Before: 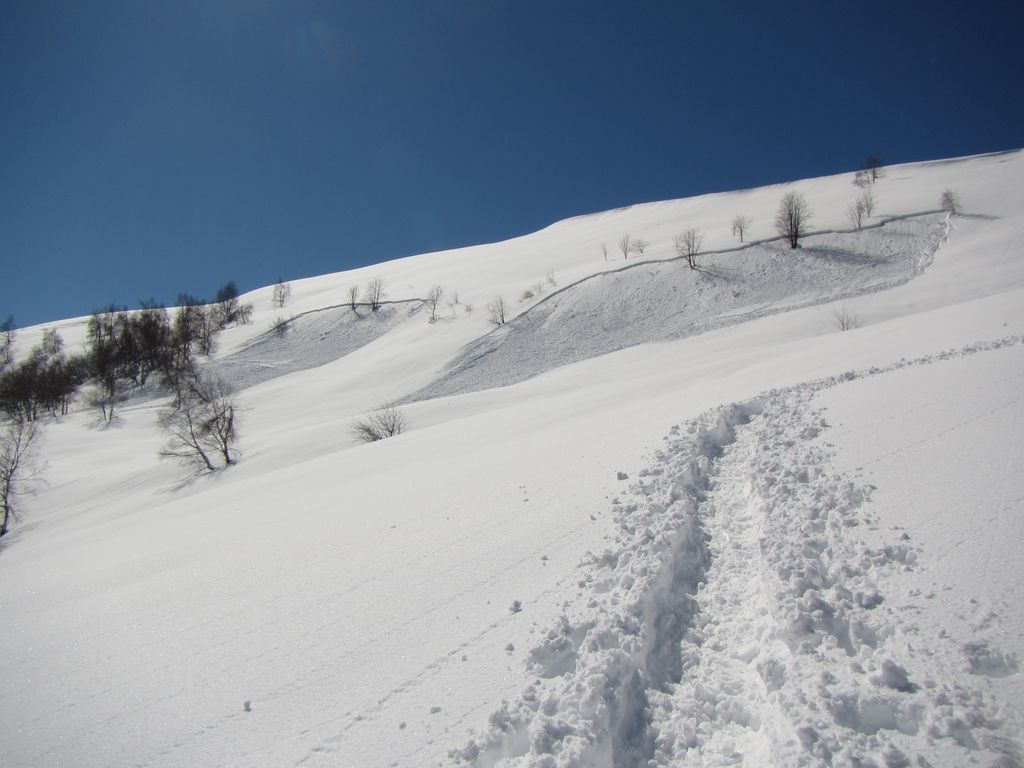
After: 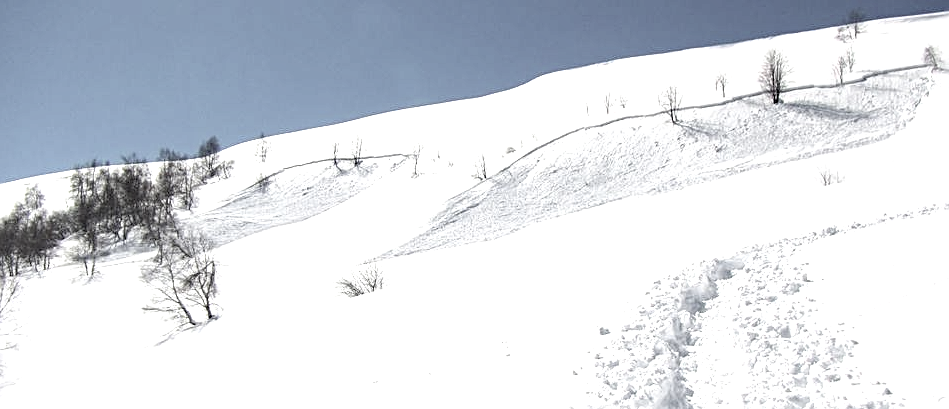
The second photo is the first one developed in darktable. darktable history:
contrast brightness saturation: brightness 0.143
local contrast: highlights 88%, shadows 79%
color balance rgb: perceptual saturation grading › global saturation 19.64%
crop: left 1.814%, top 18.914%, right 5.436%, bottom 27.778%
exposure: black level correction 0, exposure 1.402 EV, compensate exposure bias true, compensate highlight preservation false
color zones: curves: ch1 [(0, 0.34) (0.143, 0.164) (0.286, 0.152) (0.429, 0.176) (0.571, 0.173) (0.714, 0.188) (0.857, 0.199) (1, 0.34)]
sharpen: on, module defaults
haze removal: compatibility mode true, adaptive false
